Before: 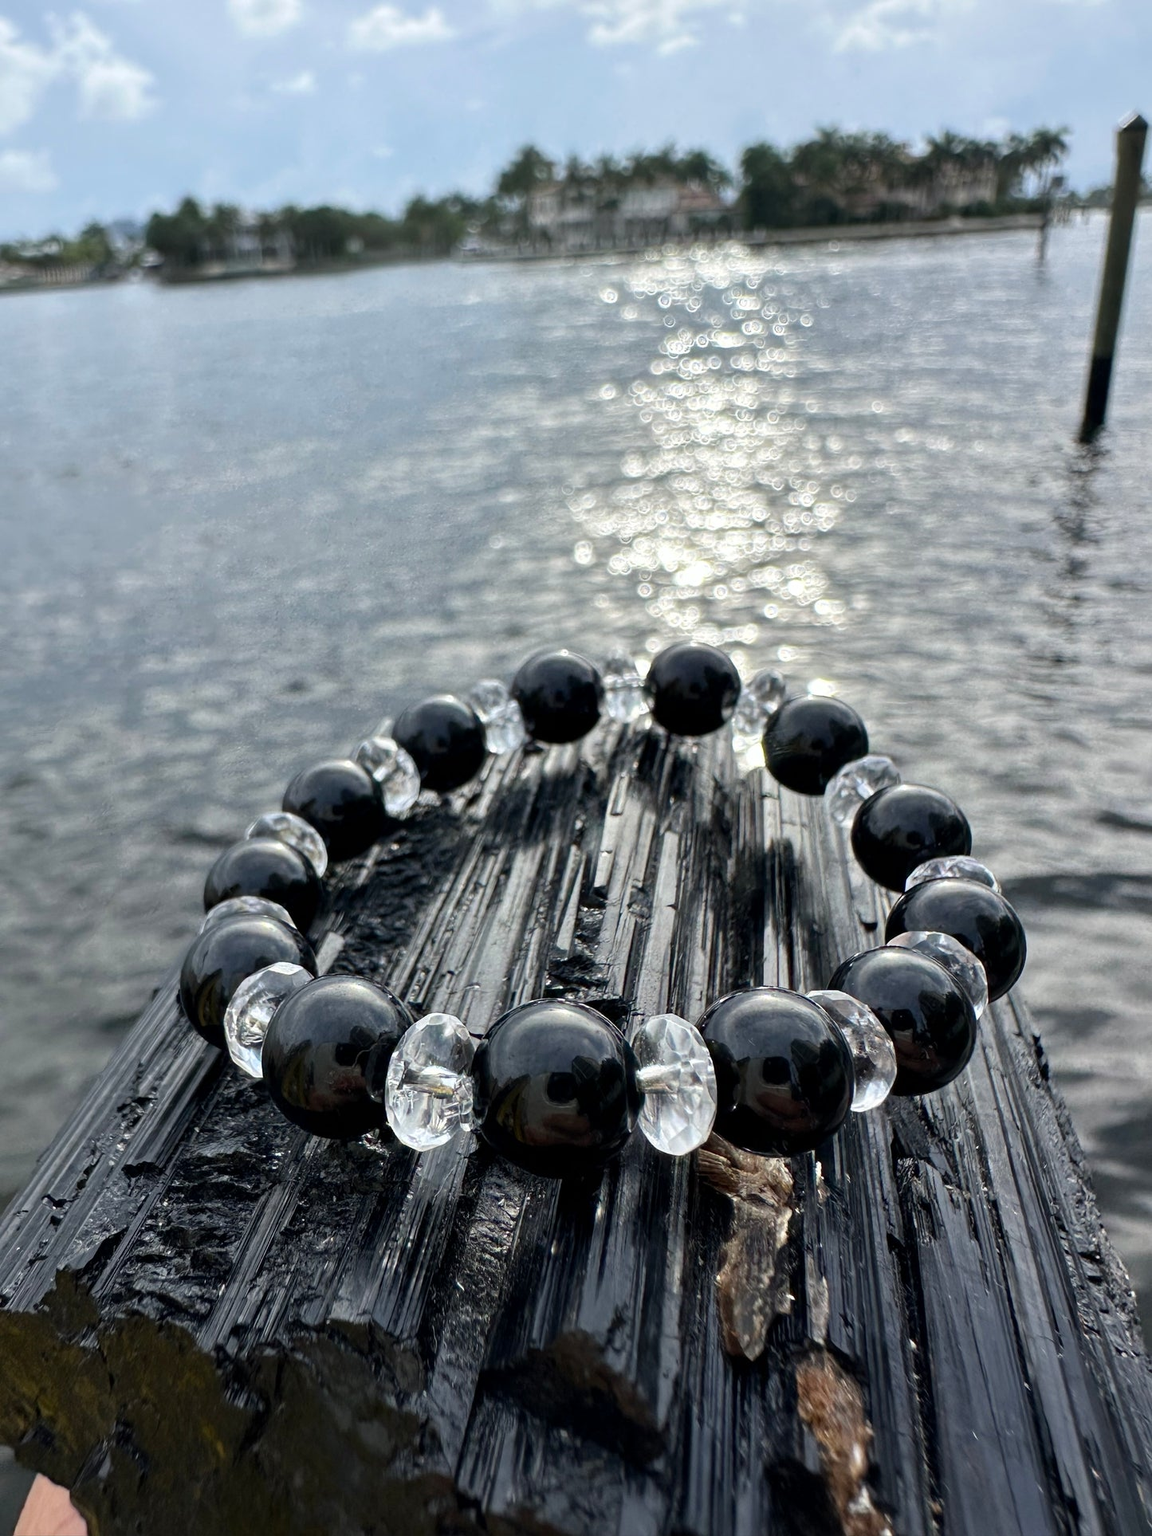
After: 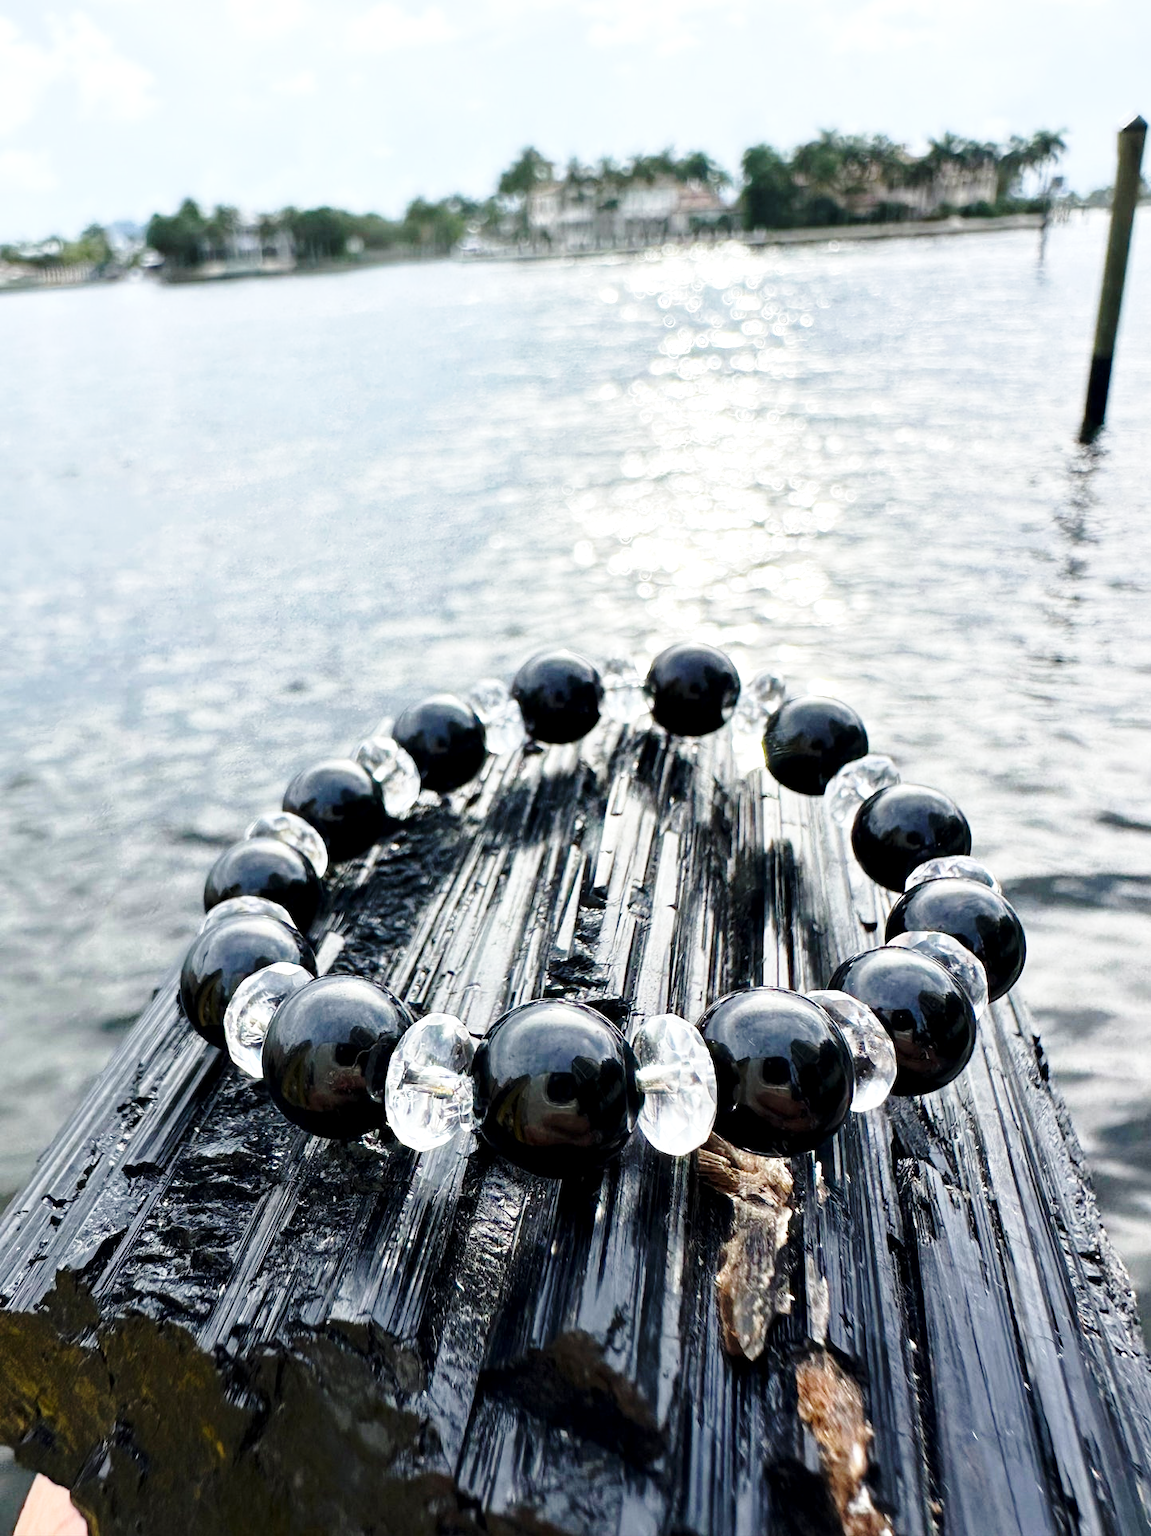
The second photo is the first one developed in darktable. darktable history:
exposure: black level correction 0.001, exposure 0.5 EV, compensate exposure bias true, compensate highlight preservation false
base curve: curves: ch0 [(0, 0) (0.028, 0.03) (0.121, 0.232) (0.46, 0.748) (0.859, 0.968) (1, 1)], preserve colors none
white balance: emerald 1
